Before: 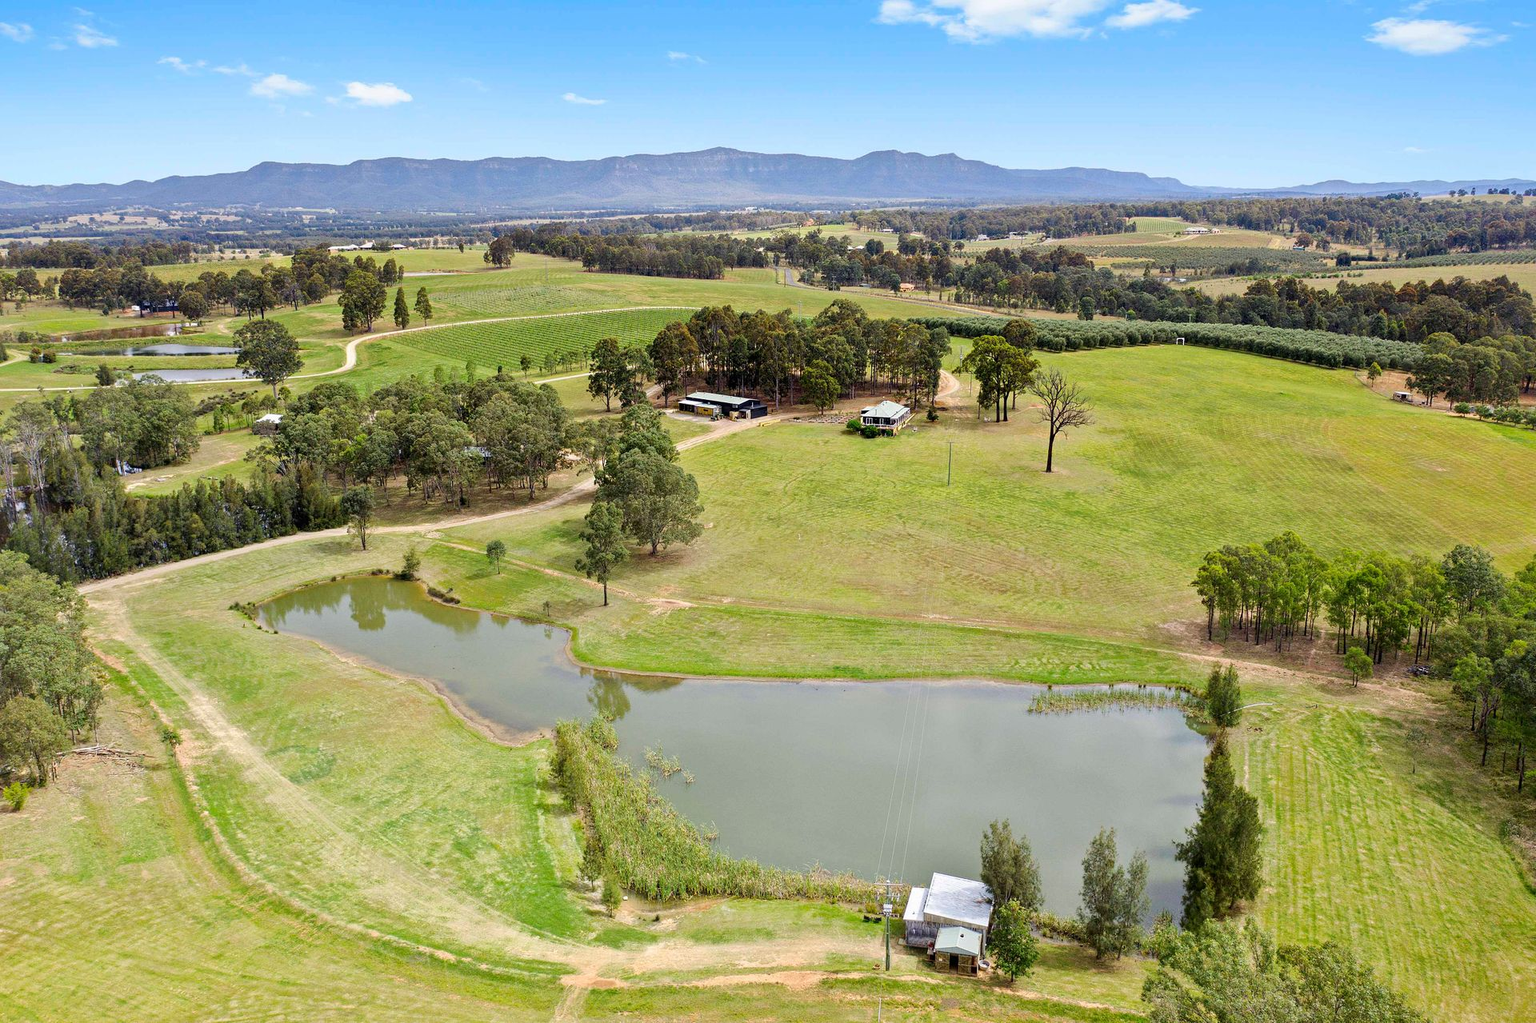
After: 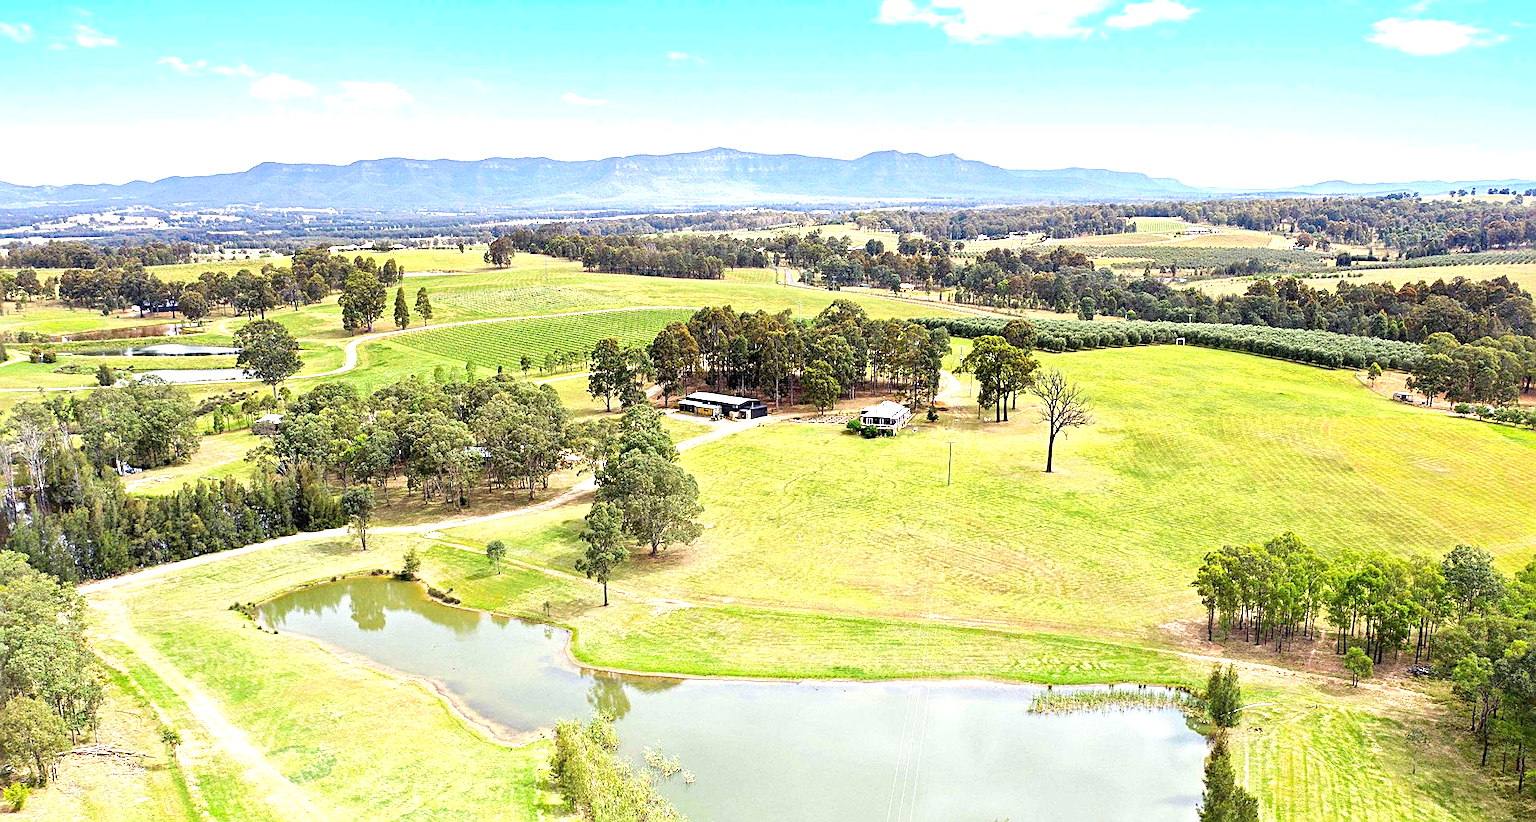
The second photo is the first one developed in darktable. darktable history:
sharpen: on, module defaults
exposure: black level correction 0, exposure 1.107 EV, compensate exposure bias true, compensate highlight preservation false
crop: bottom 19.624%
tone equalizer: edges refinement/feathering 500, mask exposure compensation -1.57 EV, preserve details no
